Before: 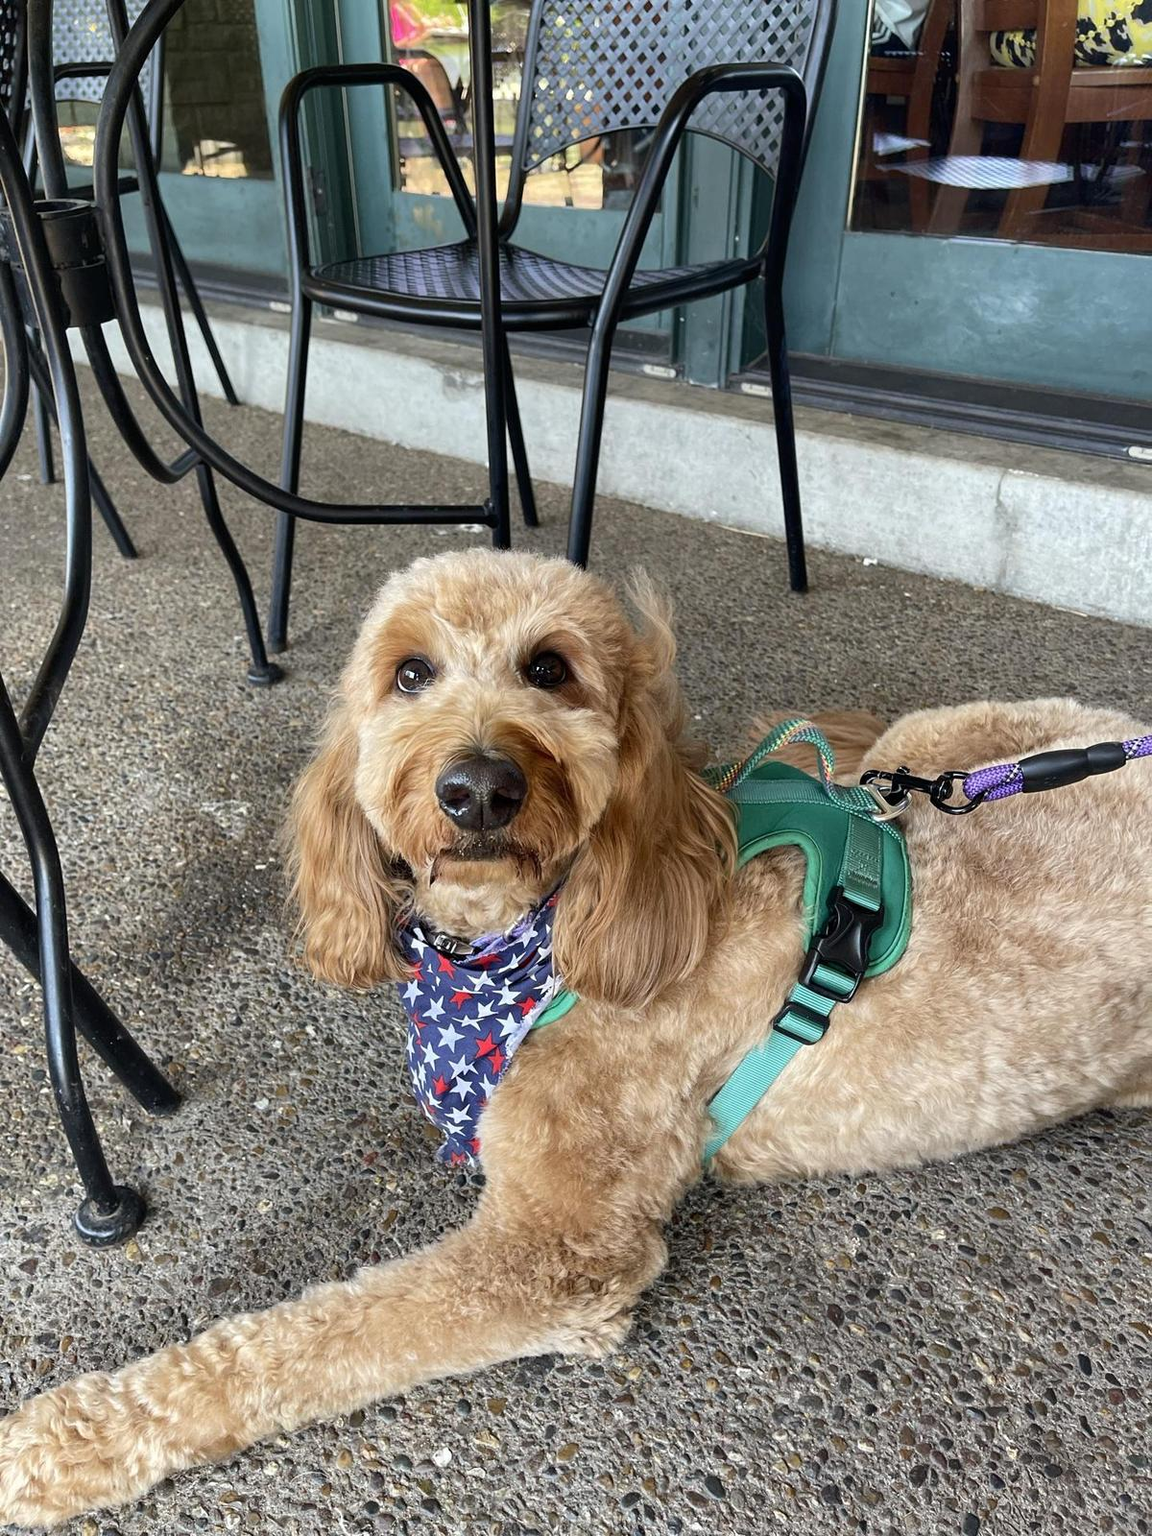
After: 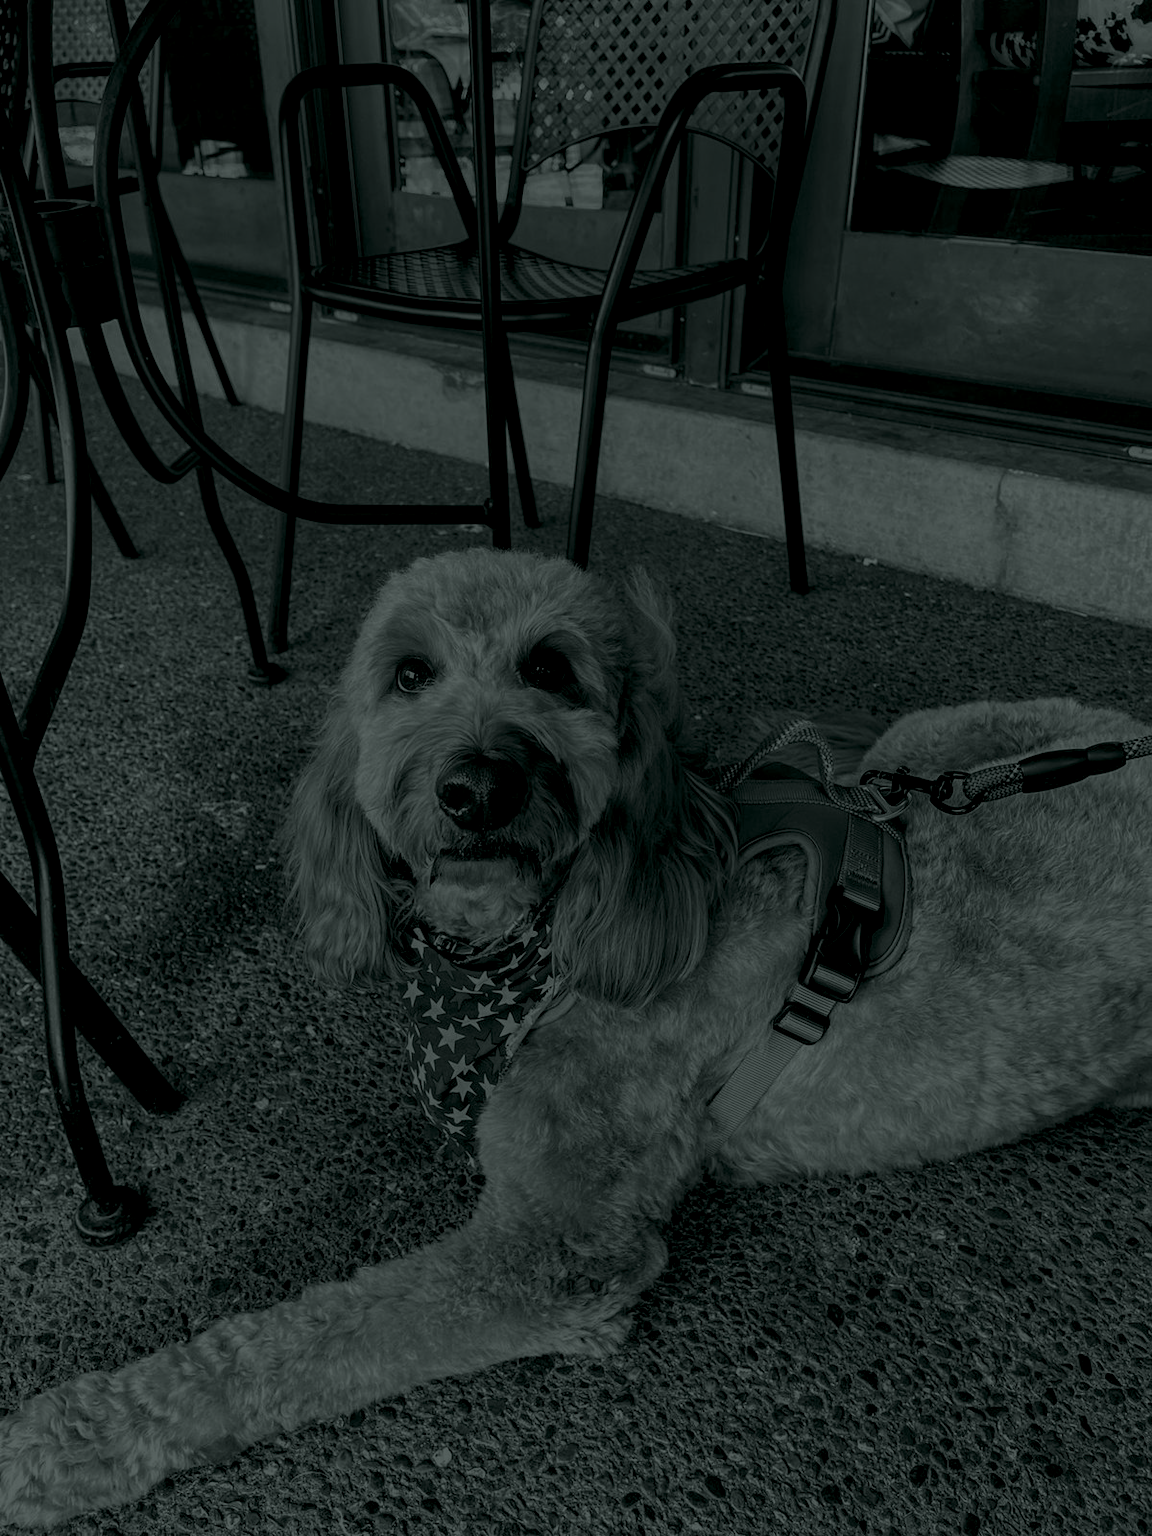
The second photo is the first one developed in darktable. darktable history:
colorize: hue 90°, saturation 19%, lightness 1.59%, version 1
local contrast: on, module defaults
